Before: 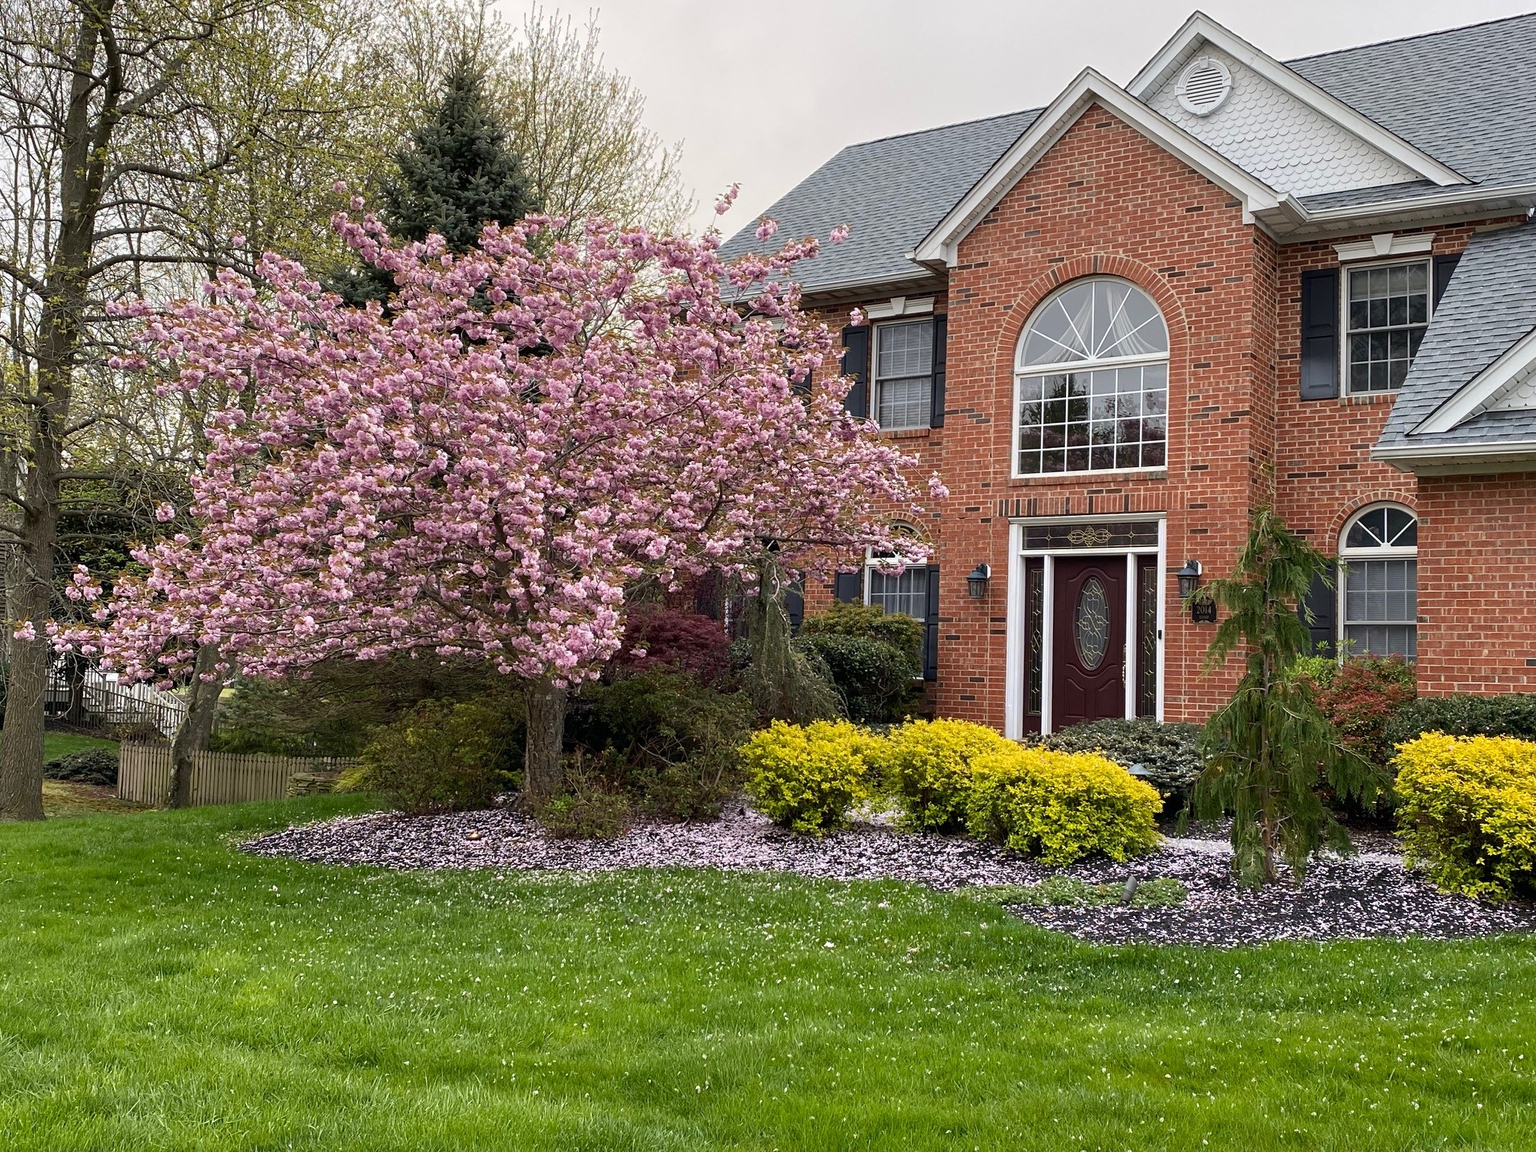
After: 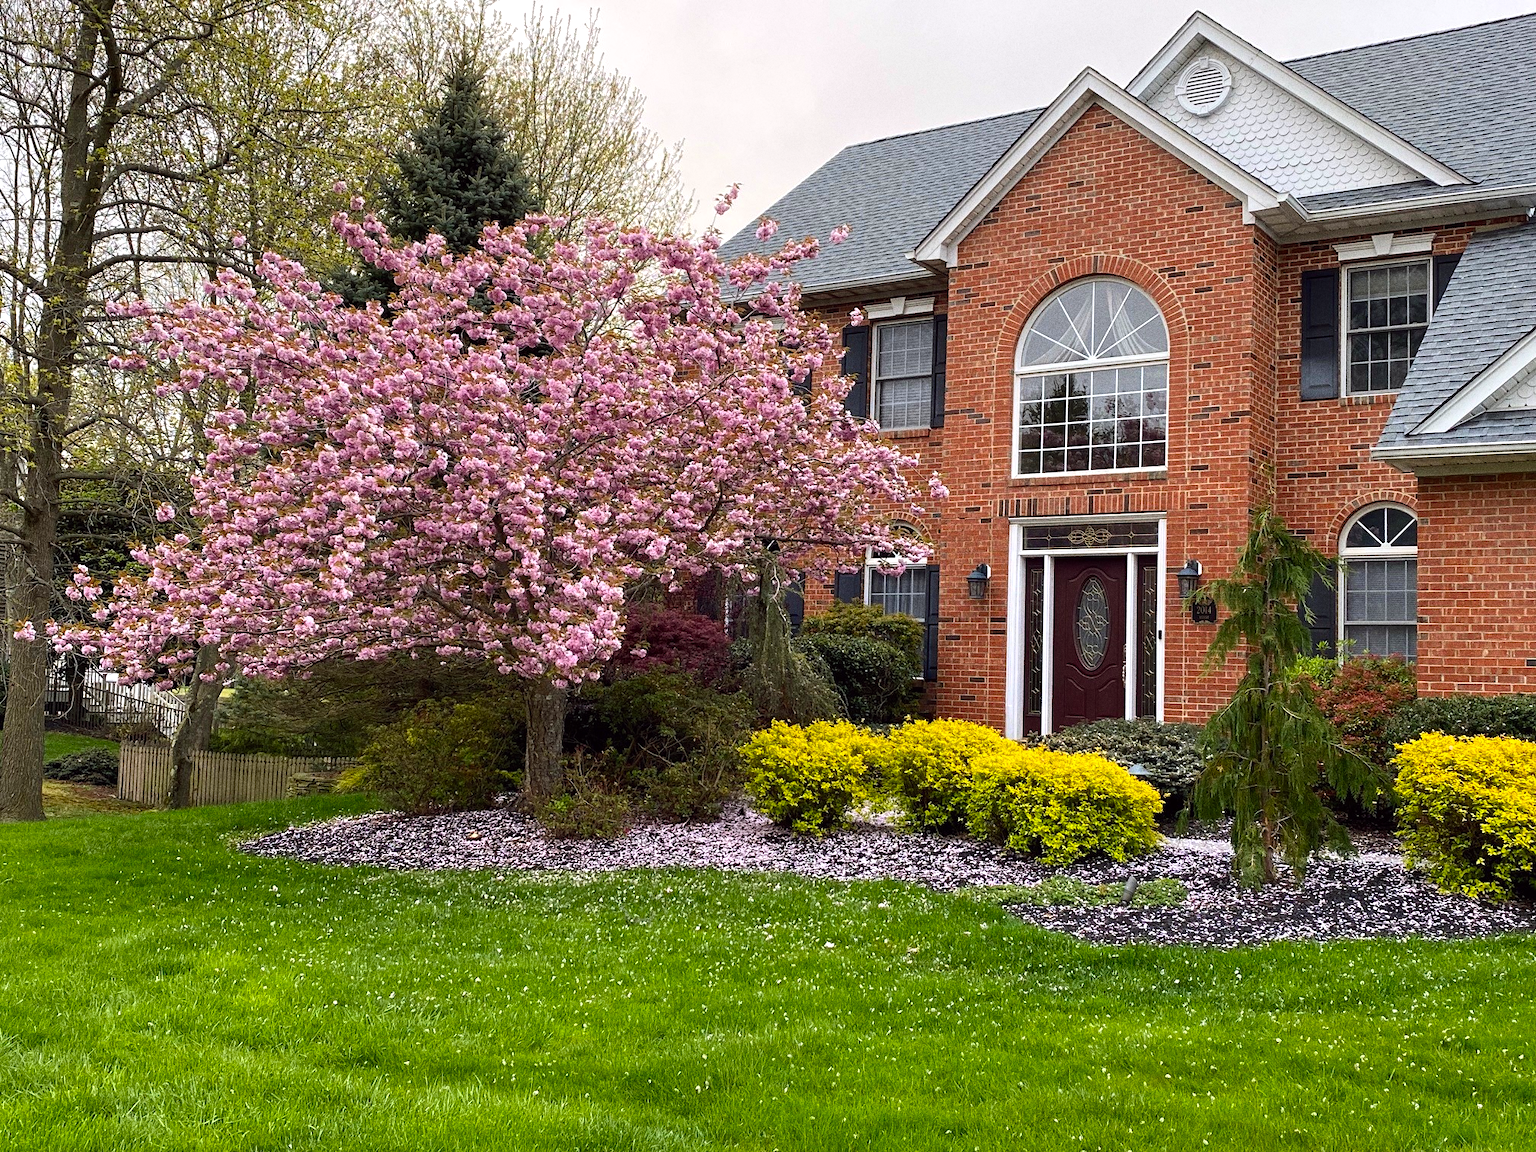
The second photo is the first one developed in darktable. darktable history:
color balance: lift [1, 1.001, 0.999, 1.001], gamma [1, 1.004, 1.007, 0.993], gain [1, 0.991, 0.987, 1.013], contrast 7.5%, contrast fulcrum 10%, output saturation 115%
grain: coarseness 0.09 ISO, strength 40%
